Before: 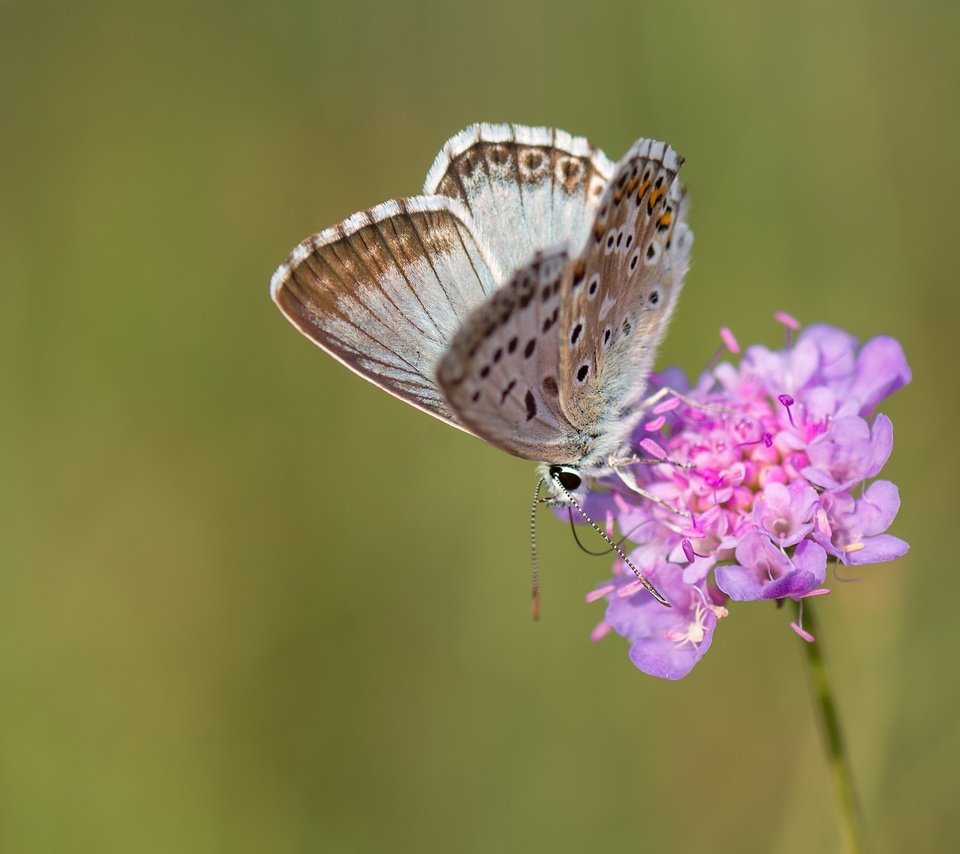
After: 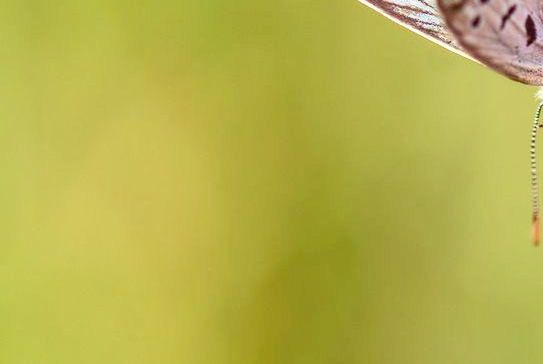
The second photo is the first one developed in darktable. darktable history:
exposure: exposure 0.604 EV, compensate exposure bias true, compensate highlight preservation false
color balance rgb: linear chroma grading › global chroma 1.423%, linear chroma grading › mid-tones -0.833%, perceptual saturation grading › global saturation 20%, perceptual saturation grading › highlights -25.457%, perceptual saturation grading › shadows 25.037%, contrast -10.325%
crop: top 44.022%, right 43.39%, bottom 13.333%
local contrast: on, module defaults
tone curve: curves: ch0 [(0, 0.026) (0.172, 0.194) (0.398, 0.437) (0.469, 0.544) (0.612, 0.741) (0.845, 0.926) (1, 0.968)]; ch1 [(0, 0) (0.437, 0.453) (0.472, 0.467) (0.502, 0.502) (0.531, 0.546) (0.574, 0.583) (0.617, 0.64) (0.699, 0.749) (0.859, 0.919) (1, 1)]; ch2 [(0, 0) (0.33, 0.301) (0.421, 0.443) (0.476, 0.502) (0.511, 0.504) (0.553, 0.553) (0.595, 0.586) (0.664, 0.664) (1, 1)], color space Lab, linked channels, preserve colors none
